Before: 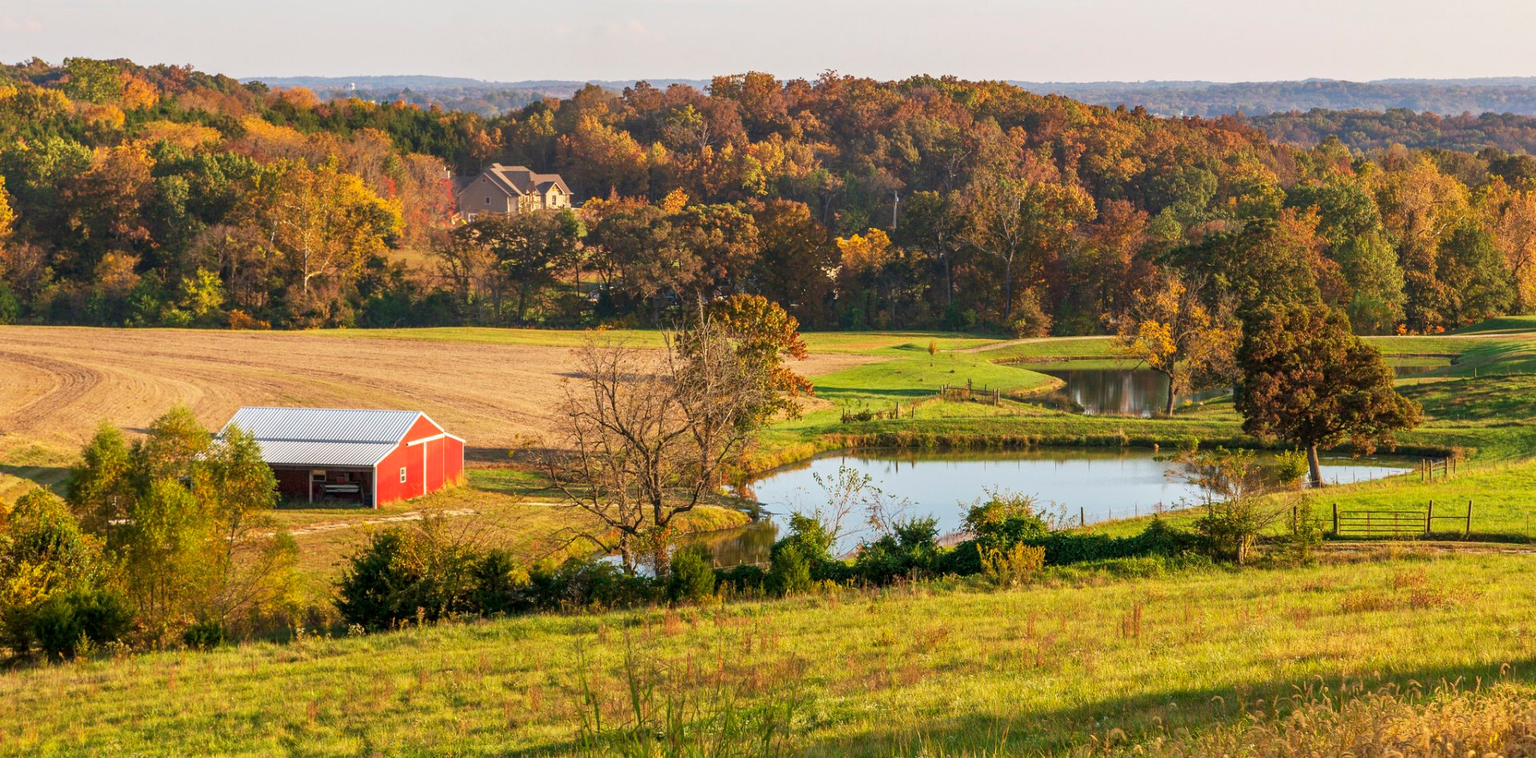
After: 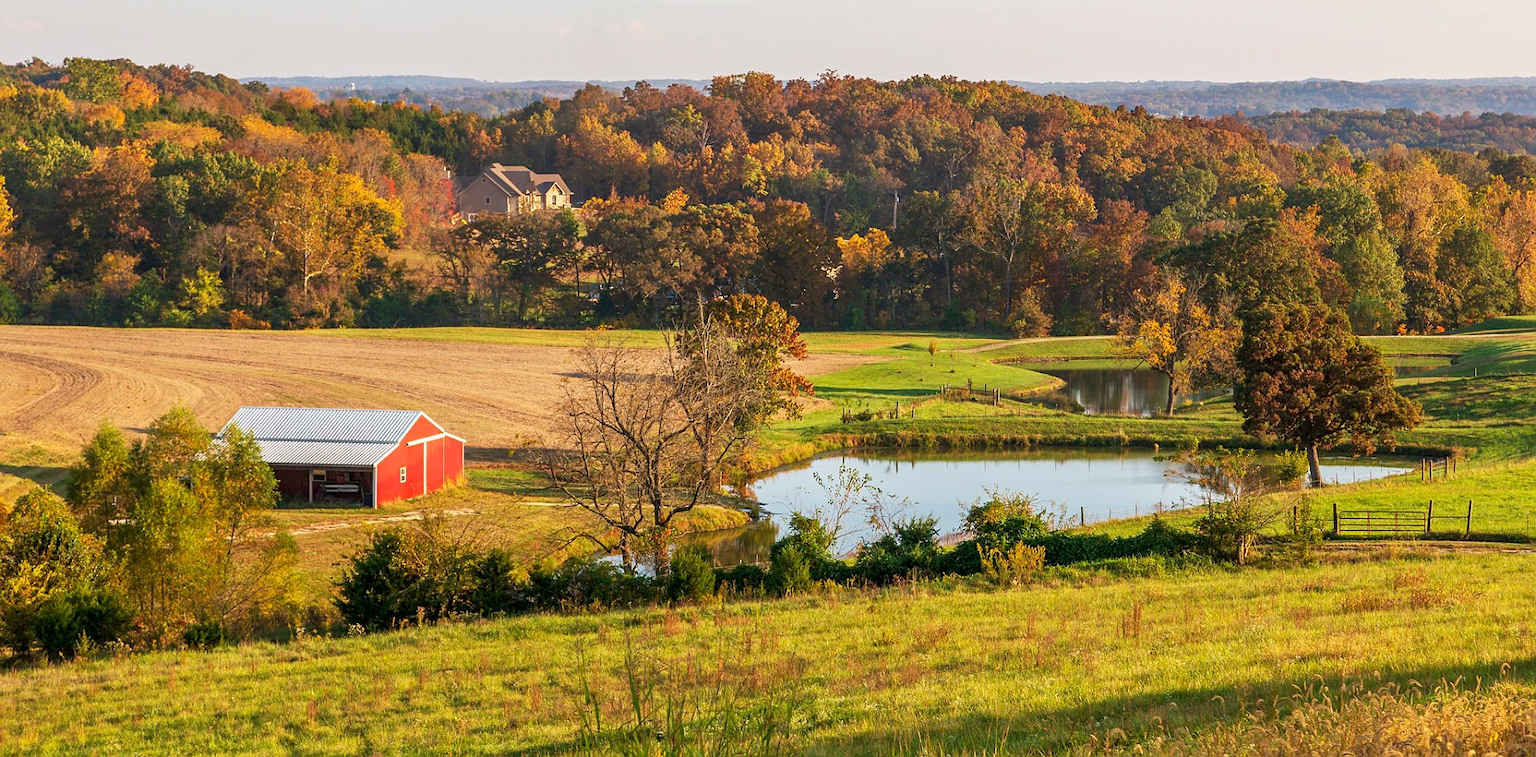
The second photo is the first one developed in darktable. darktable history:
sharpen: radius 1.012
